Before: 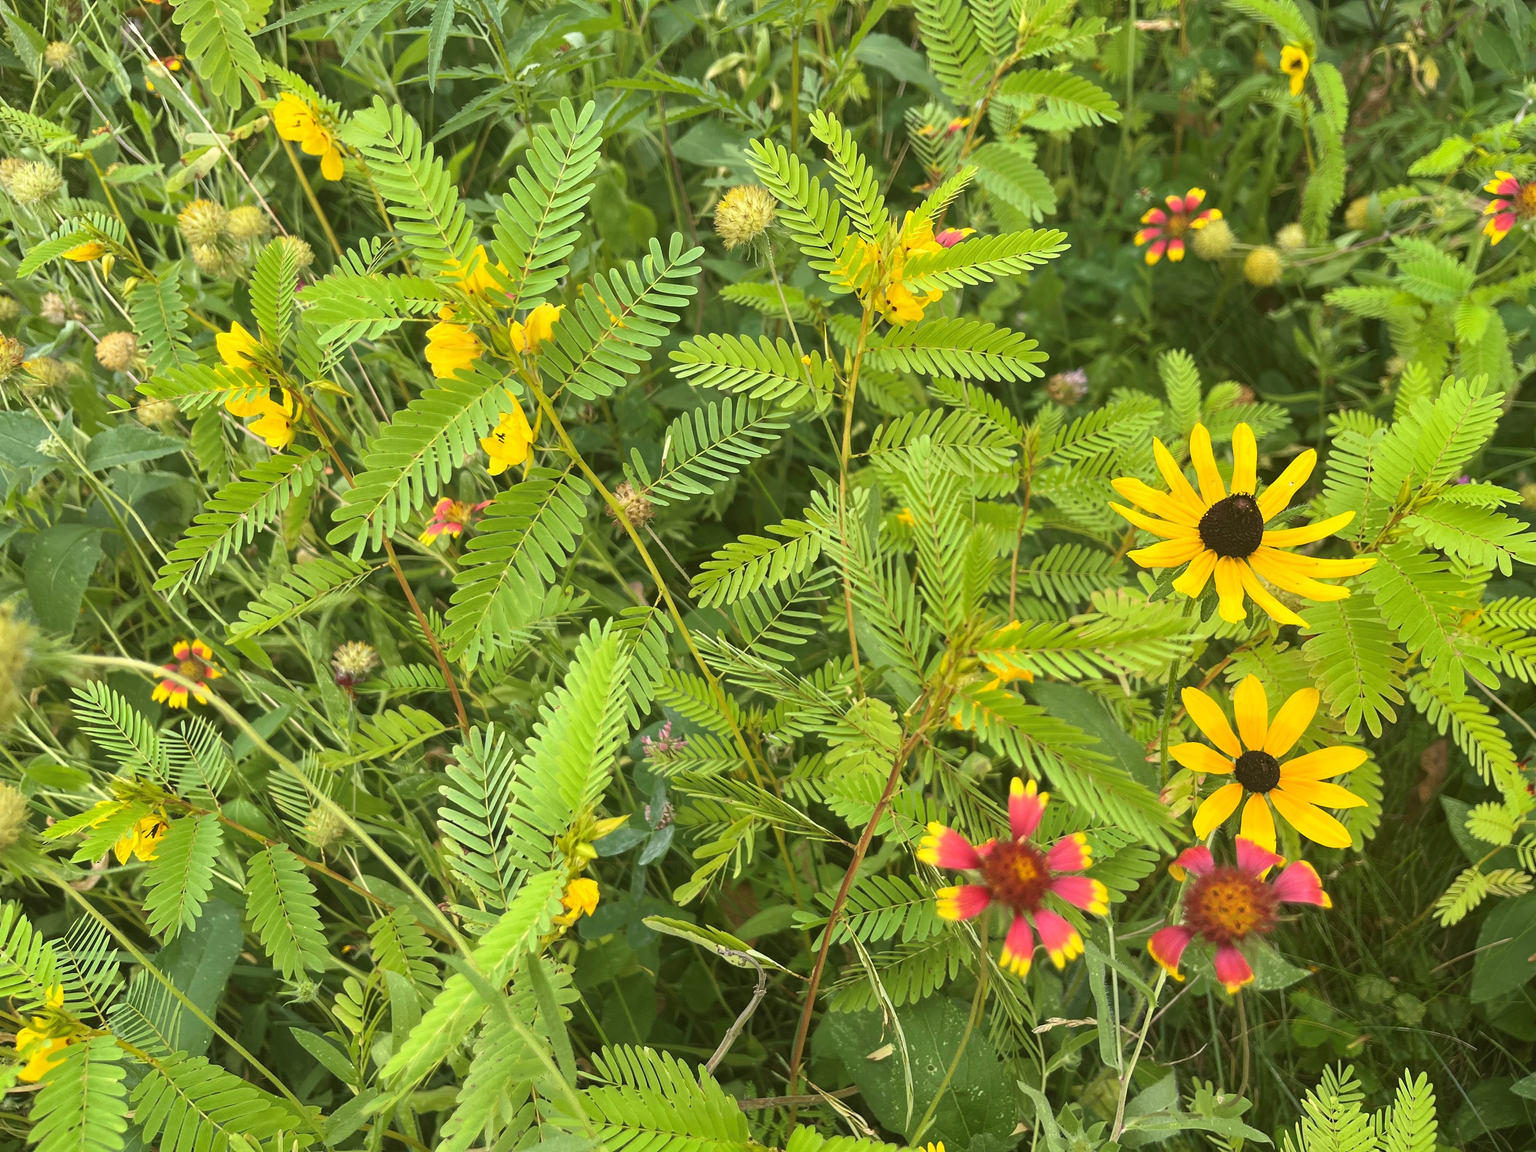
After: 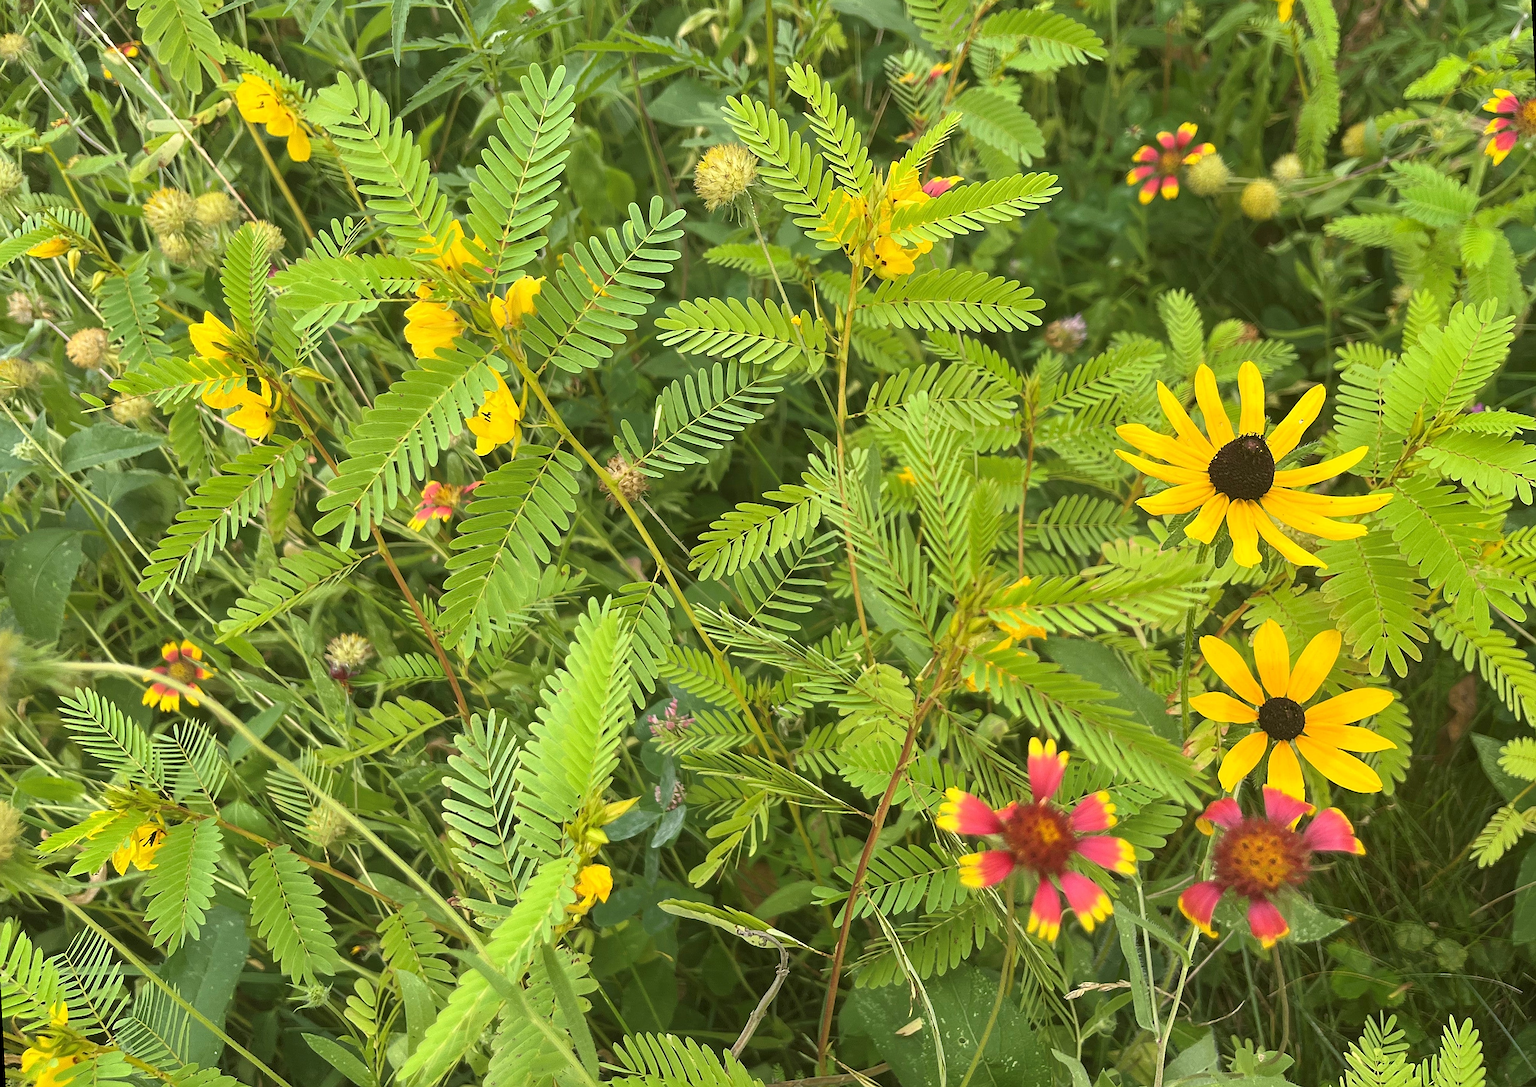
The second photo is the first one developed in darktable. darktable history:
rotate and perspective: rotation -3°, crop left 0.031, crop right 0.968, crop top 0.07, crop bottom 0.93
sharpen: on, module defaults
